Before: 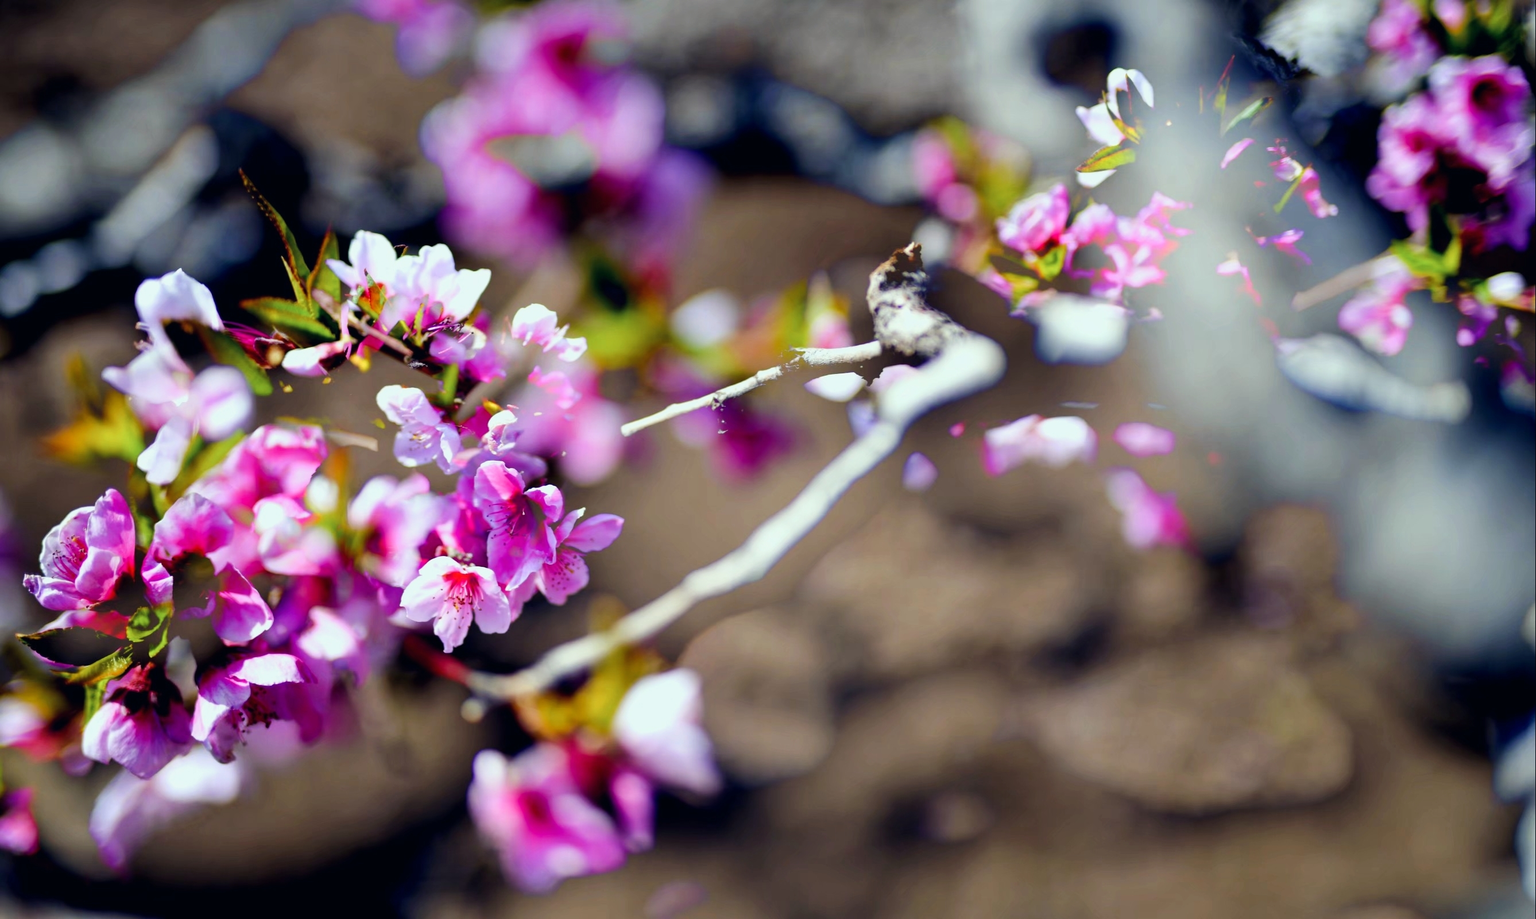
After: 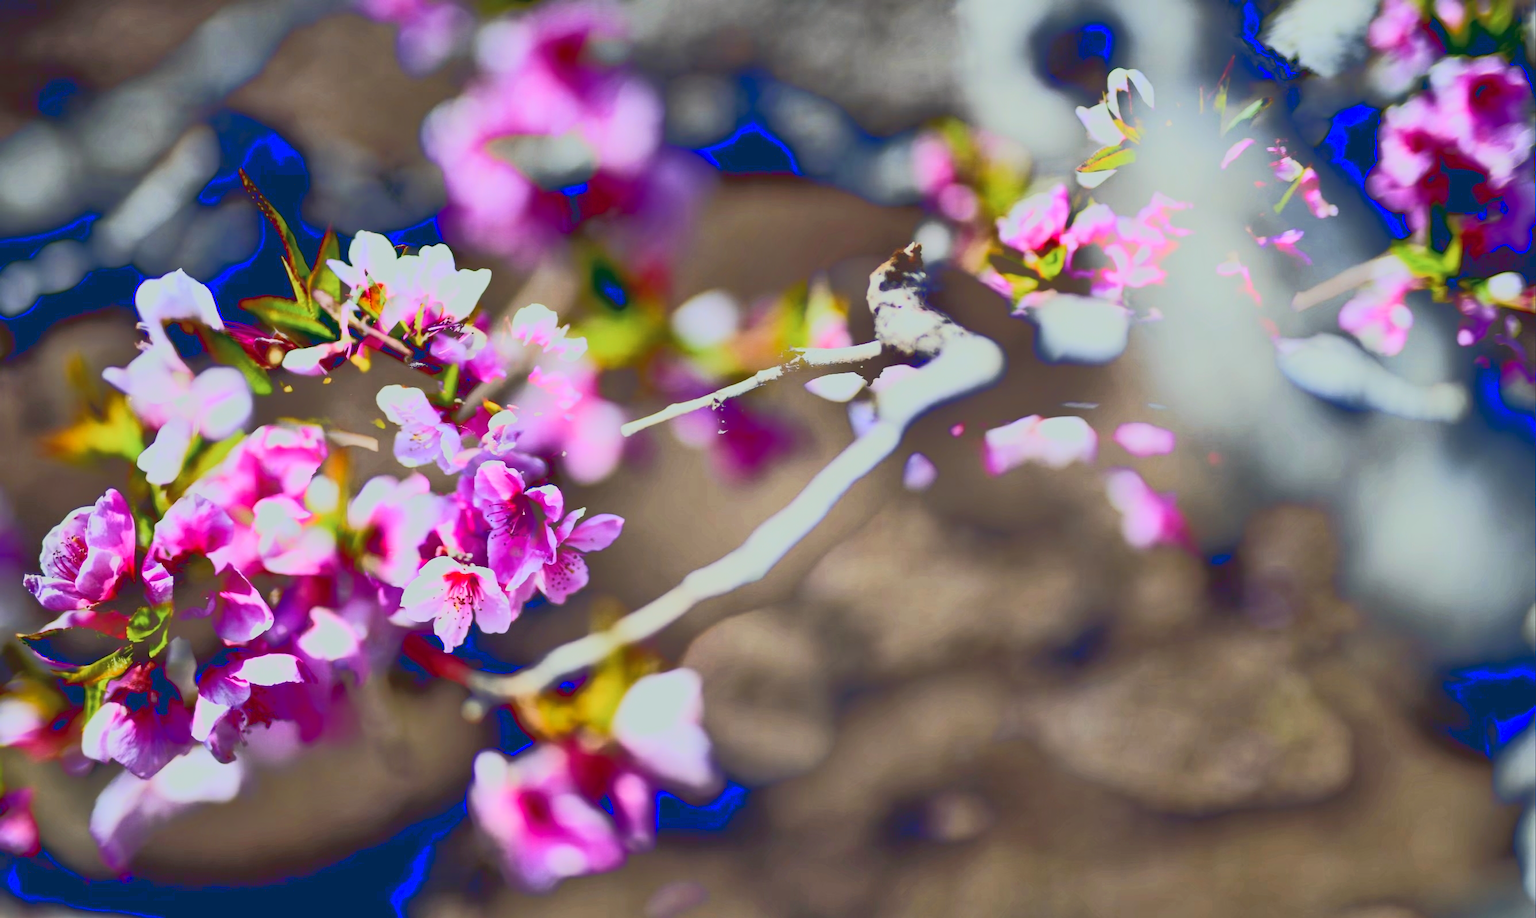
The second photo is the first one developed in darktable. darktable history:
tone curve: curves: ch0 [(0, 0.148) (0.191, 0.225) (0.39, 0.373) (0.669, 0.716) (0.847, 0.818) (1, 0.839)], color space Lab, linked channels, preserve colors none
tone equalizer: -8 EV -0.492 EV, -7 EV -0.304 EV, -6 EV -0.068 EV, -5 EV 0.431 EV, -4 EV 0.954 EV, -3 EV 0.806 EV, -2 EV -0.013 EV, -1 EV 0.14 EV, +0 EV -0.02 EV
